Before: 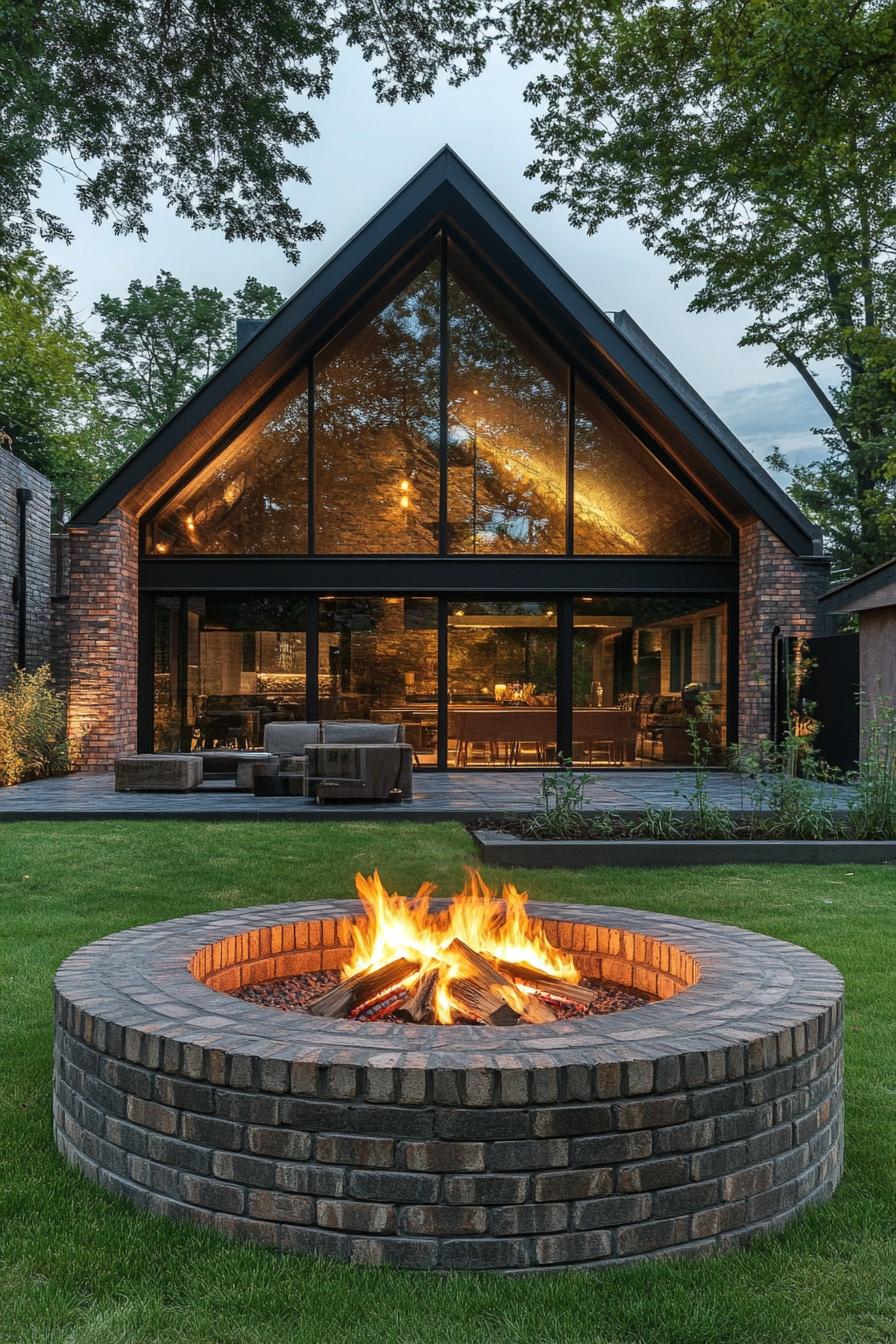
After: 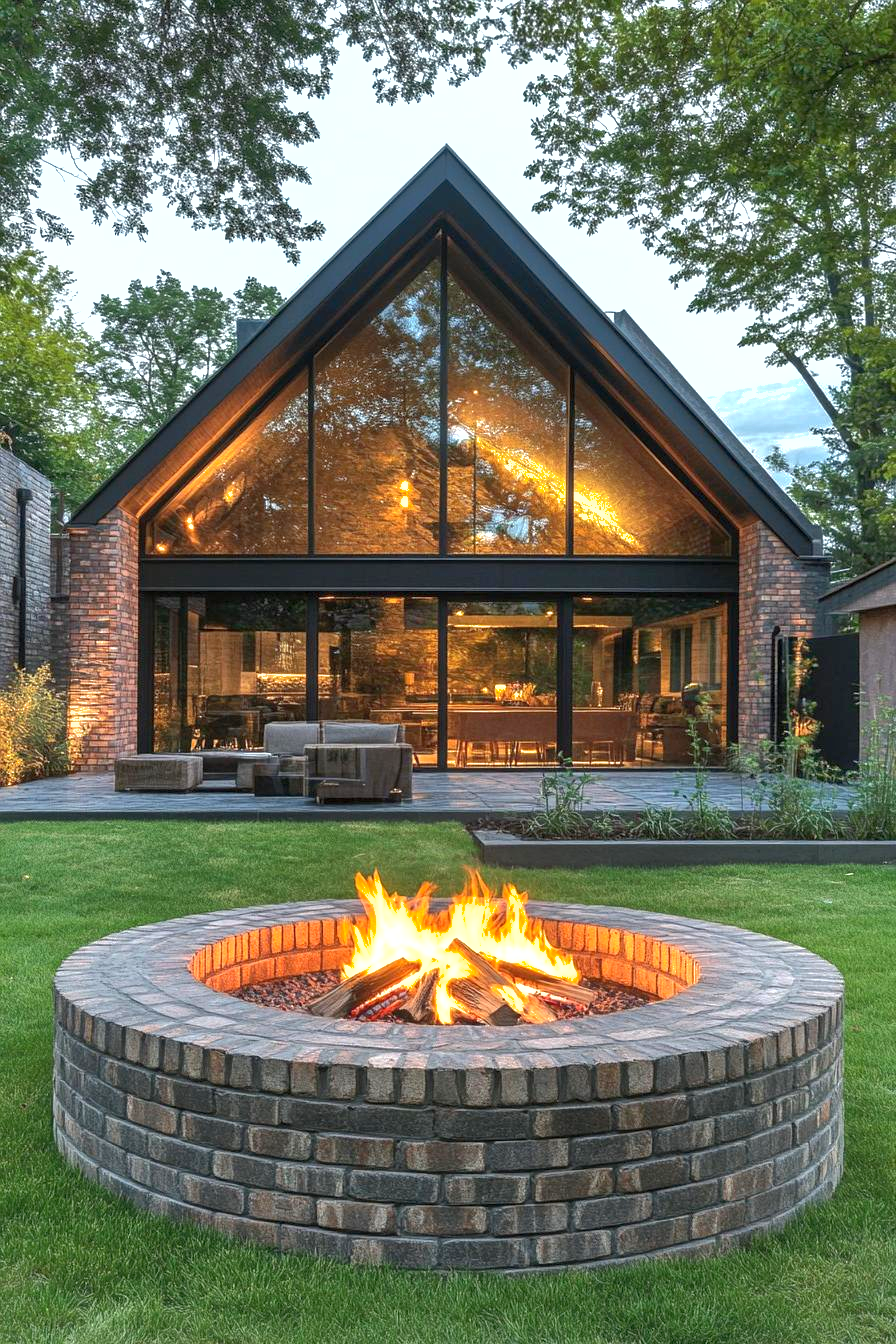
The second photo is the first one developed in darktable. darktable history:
exposure: black level correction 0, exposure 0.938 EV, compensate highlight preservation false
shadows and highlights: on, module defaults
